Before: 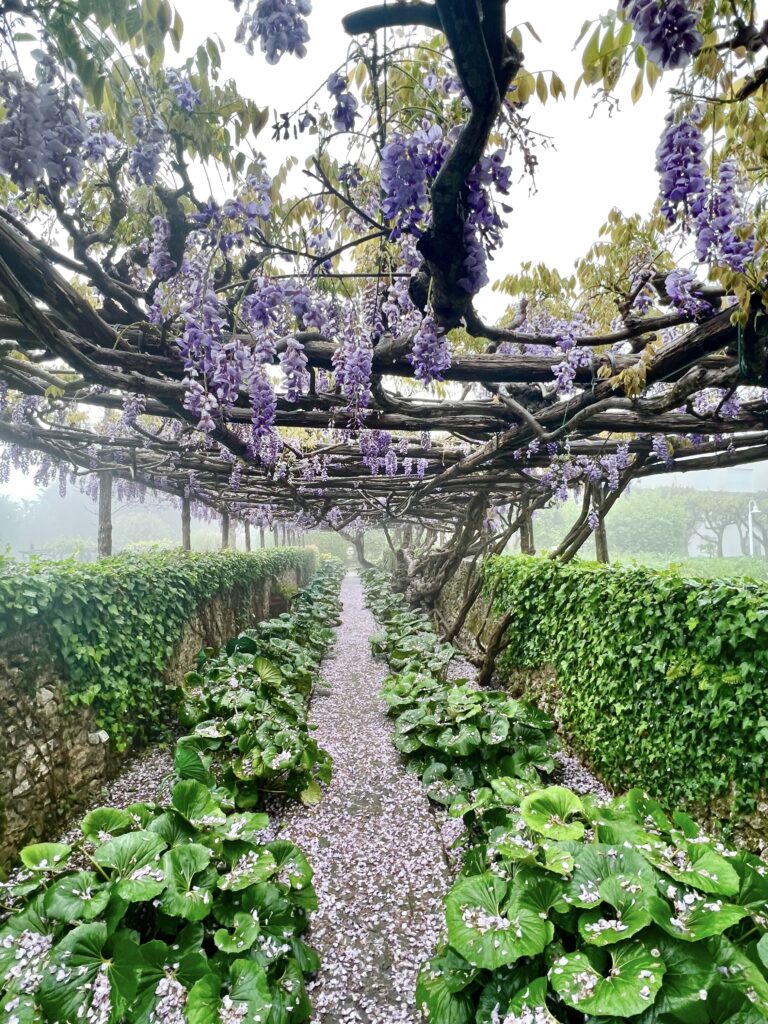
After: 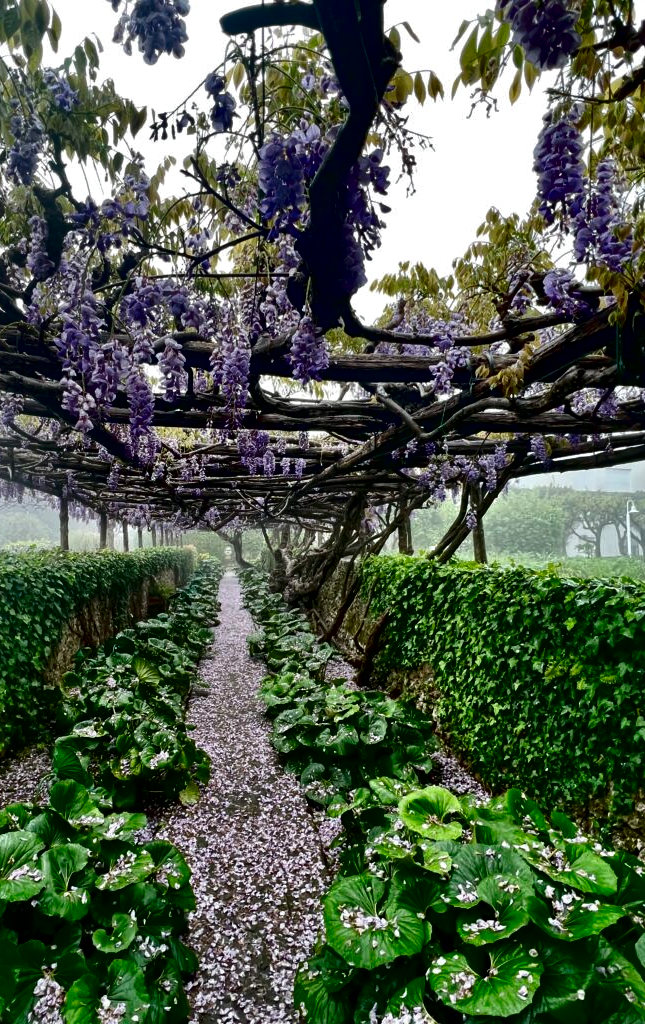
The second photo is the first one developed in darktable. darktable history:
crop: left 15.971%
contrast brightness saturation: brightness -0.504
local contrast: mode bilateral grid, contrast 19, coarseness 50, detail 162%, midtone range 0.2
color correction: highlights a* -0.26, highlights b* -0.078
